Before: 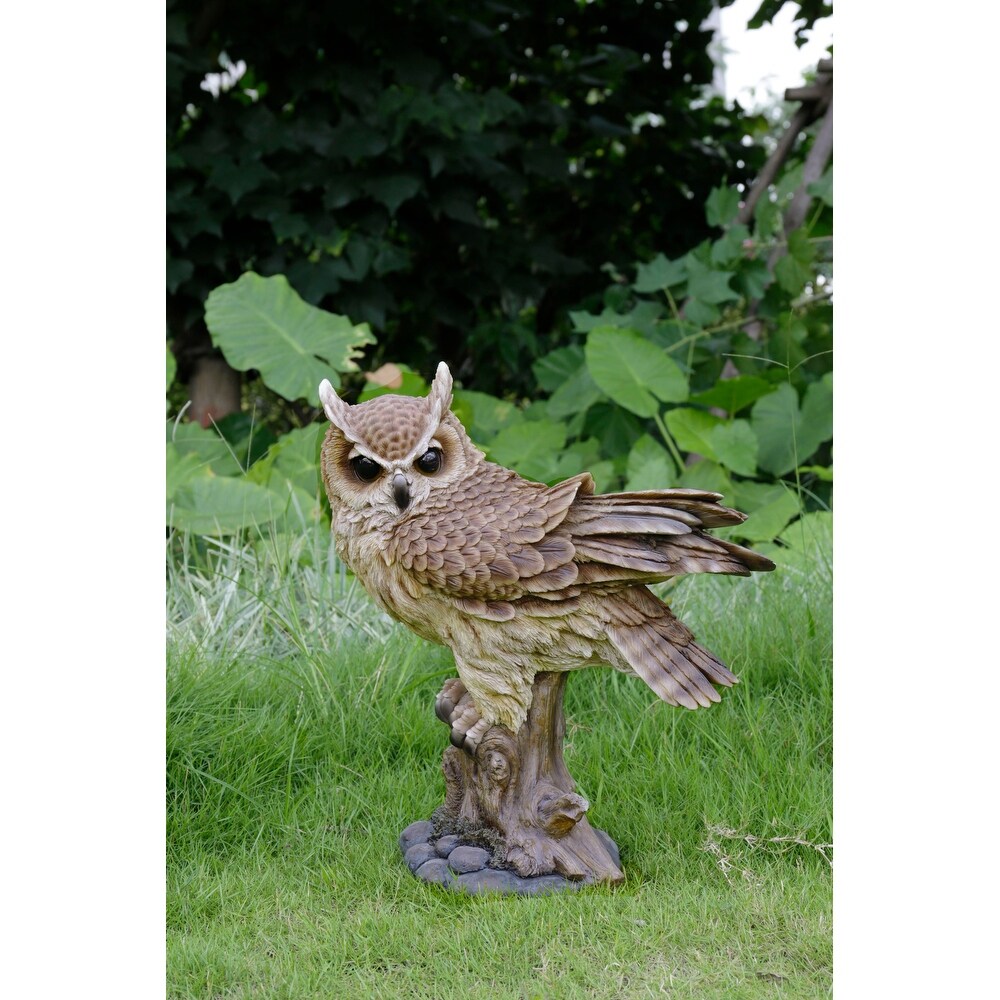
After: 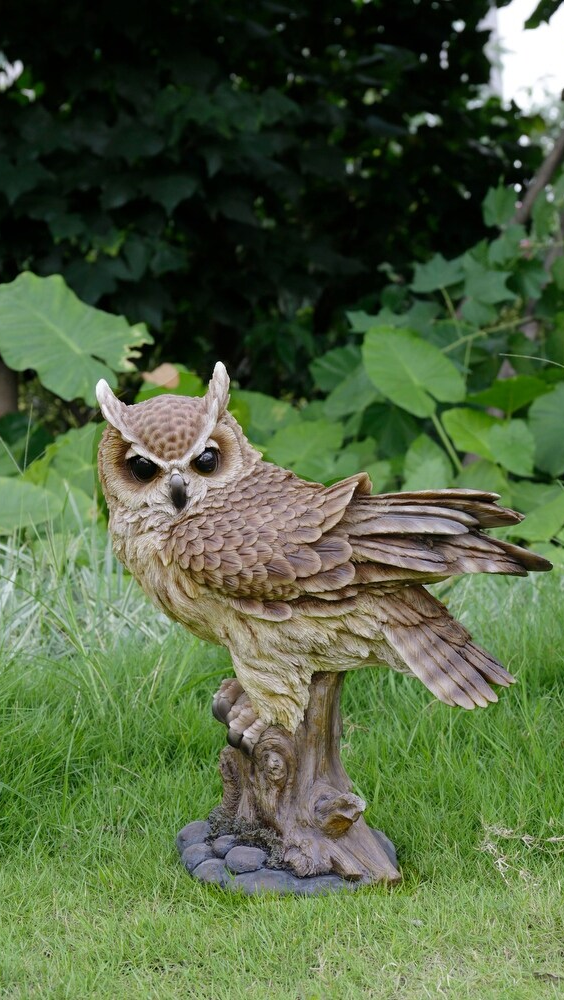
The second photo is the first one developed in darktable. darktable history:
crop and rotate: left 22.376%, right 21.205%
